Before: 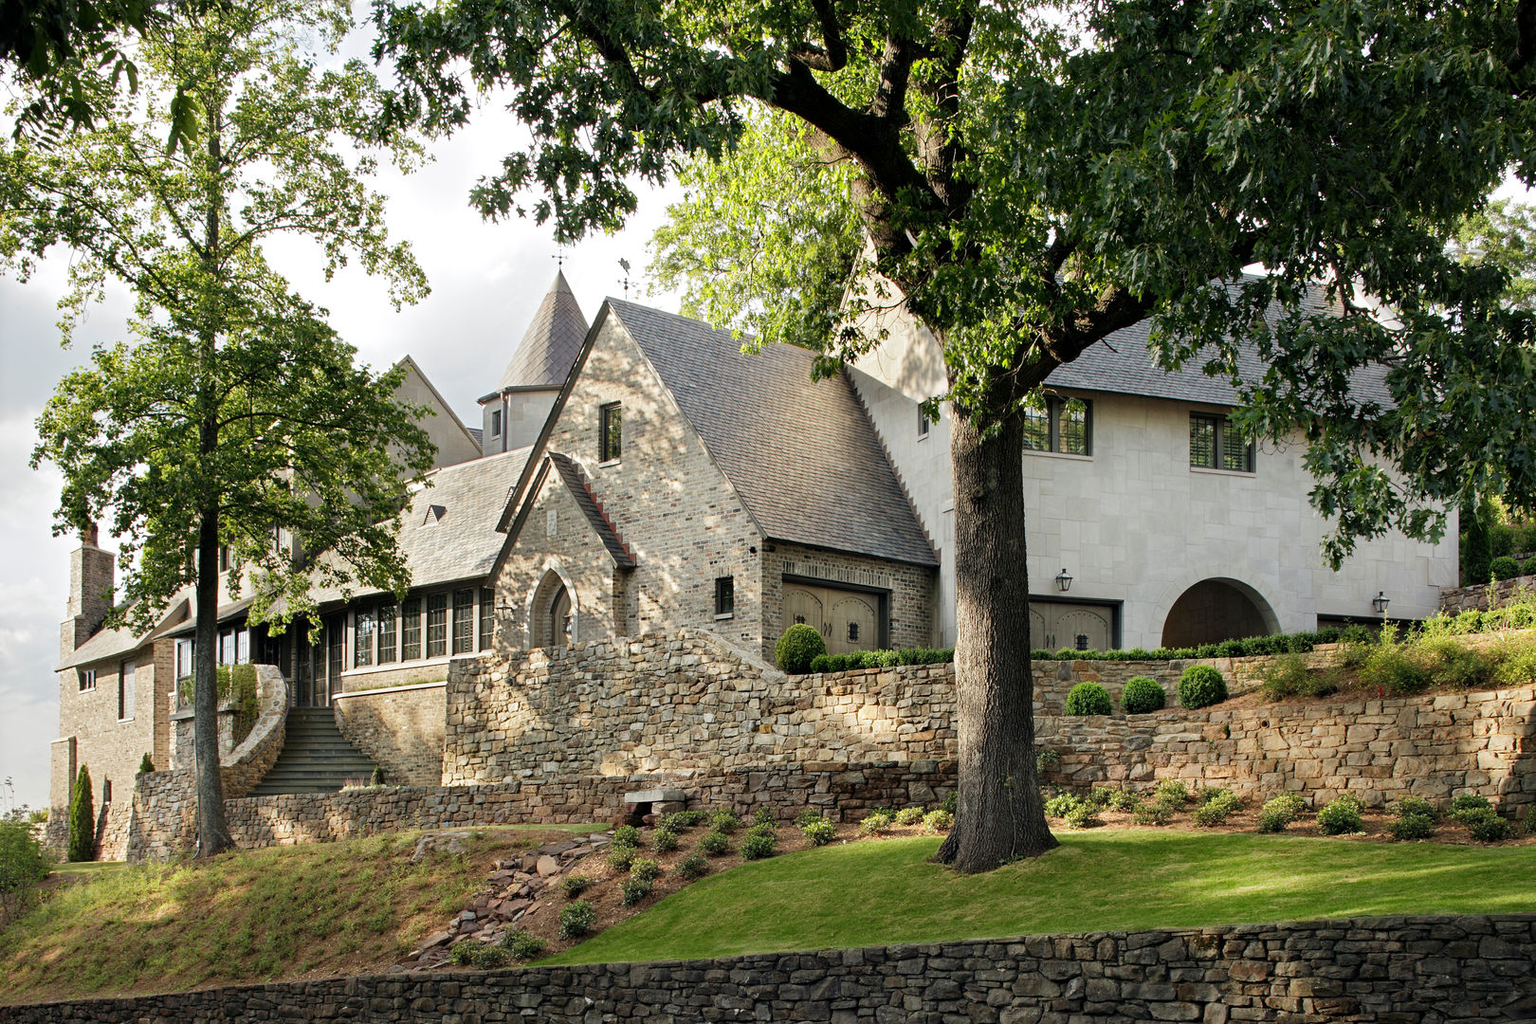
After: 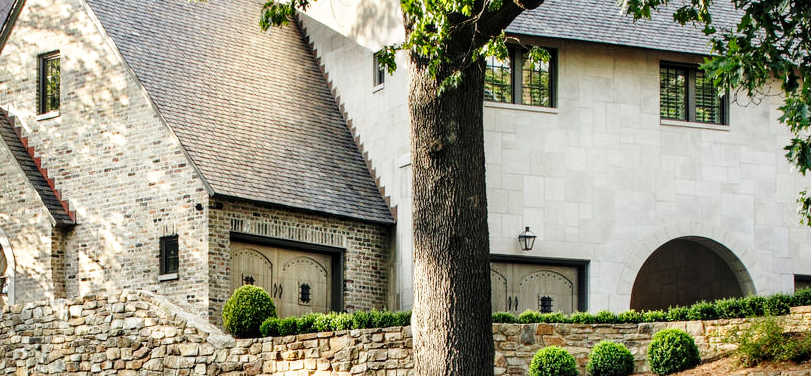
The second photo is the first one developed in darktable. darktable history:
base curve: curves: ch0 [(0, 0) (0.028, 0.03) (0.121, 0.232) (0.46, 0.748) (0.859, 0.968) (1, 1)], preserve colors none
exposure: compensate highlight preservation false
local contrast: detail 130%
crop: left 36.766%, top 34.592%, right 13.132%, bottom 30.546%
